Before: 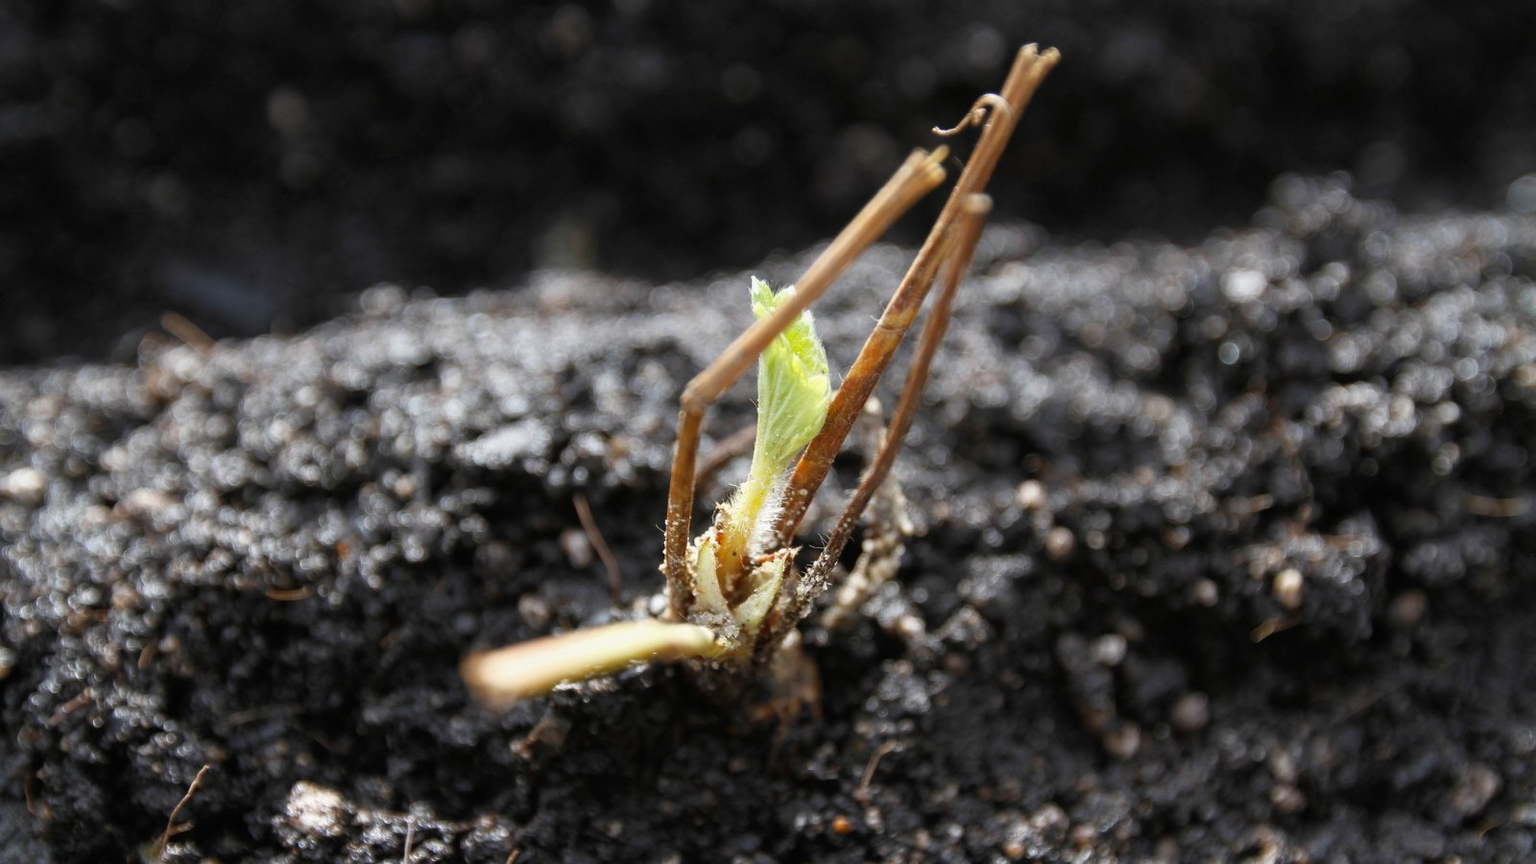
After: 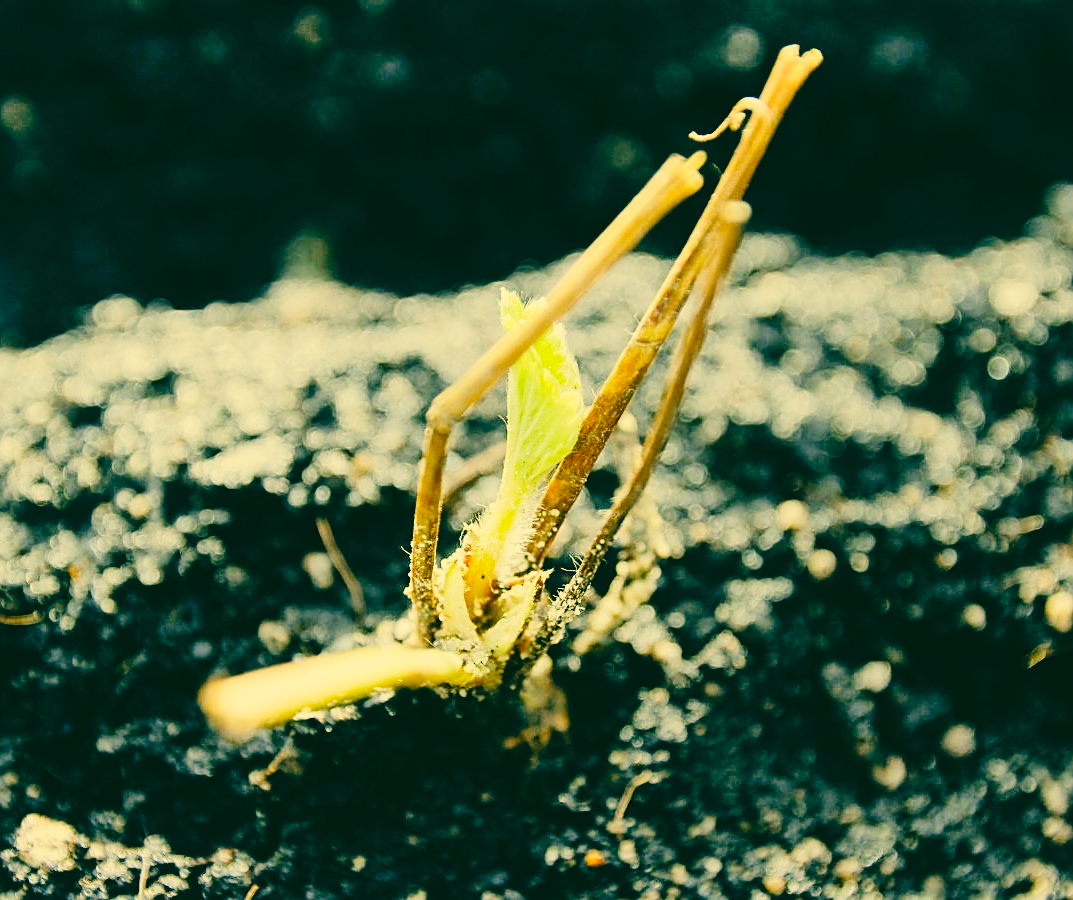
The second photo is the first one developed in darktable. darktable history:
shadows and highlights: white point adjustment -3.53, highlights -63.7, soften with gaussian
color correction: highlights a* 1.93, highlights b* 34.64, shadows a* -37.11, shadows b* -6.18
local contrast: mode bilateral grid, contrast 20, coarseness 49, detail 121%, midtone range 0.2
base curve: curves: ch0 [(0, 0) (0.036, 0.025) (0.121, 0.166) (0.206, 0.329) (0.605, 0.79) (1, 1)], preserve colors none
contrast equalizer: octaves 7, y [[0.439, 0.44, 0.442, 0.457, 0.493, 0.498], [0.5 ×6], [0.5 ×6], [0 ×6], [0 ×6]], mix 0.801
tone equalizer: -7 EV 0.146 EV, -6 EV 0.631 EV, -5 EV 1.14 EV, -4 EV 1.31 EV, -3 EV 1.15 EV, -2 EV 0.6 EV, -1 EV 0.146 EV, edges refinement/feathering 500, mask exposure compensation -1.57 EV, preserve details no
crop and rotate: left 17.65%, right 15.264%
sharpen: on, module defaults
